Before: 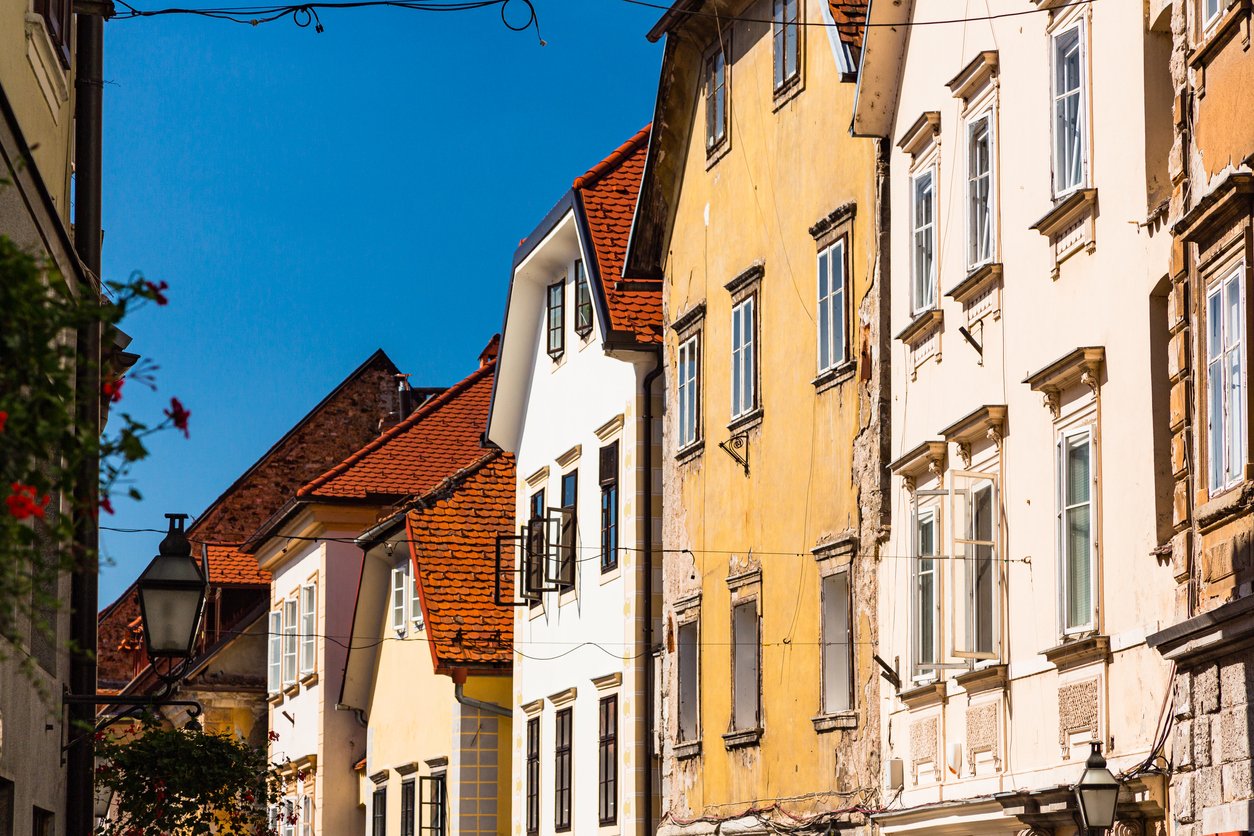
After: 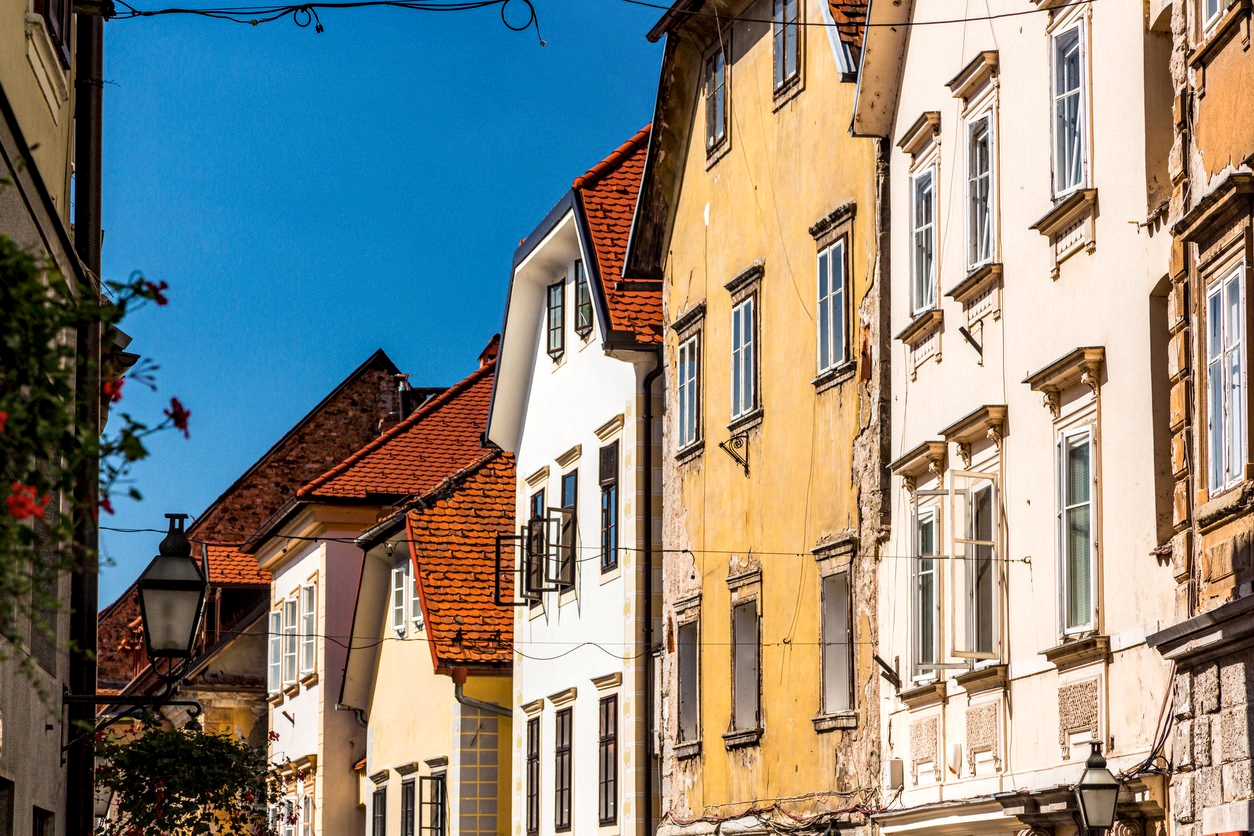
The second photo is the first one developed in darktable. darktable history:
local contrast: detail 138%
